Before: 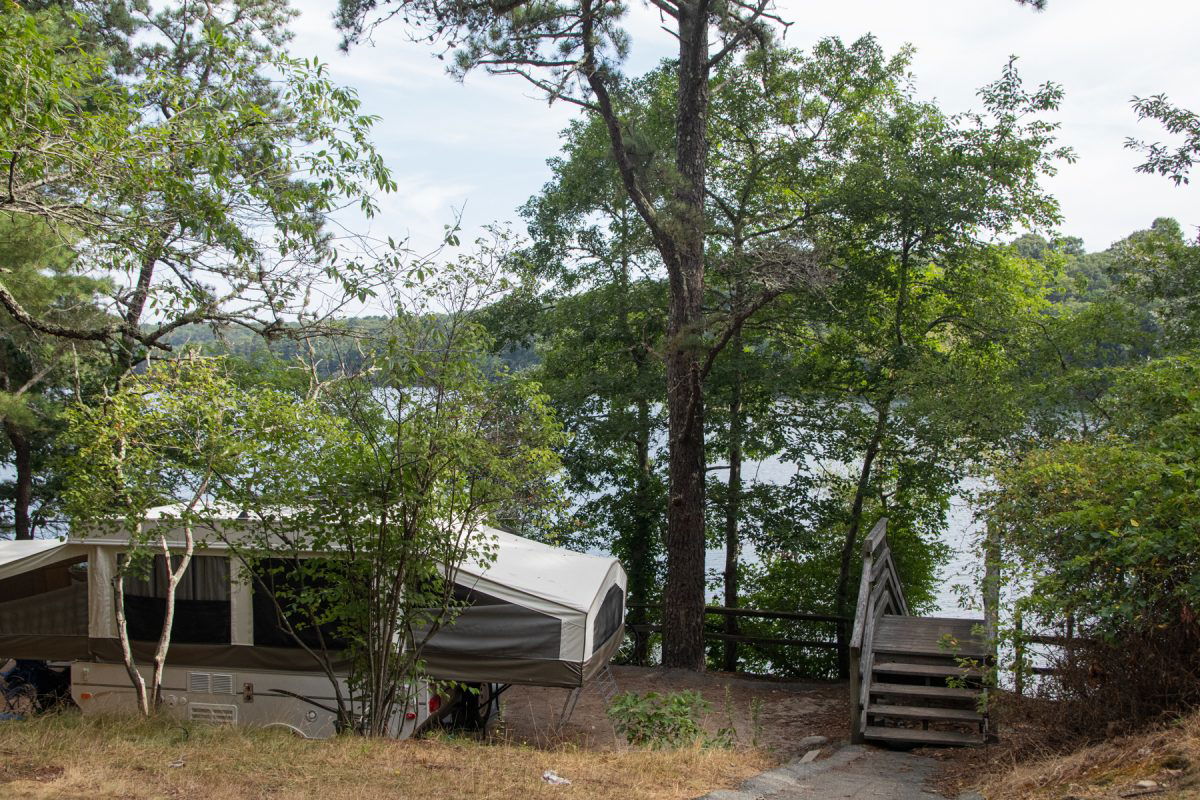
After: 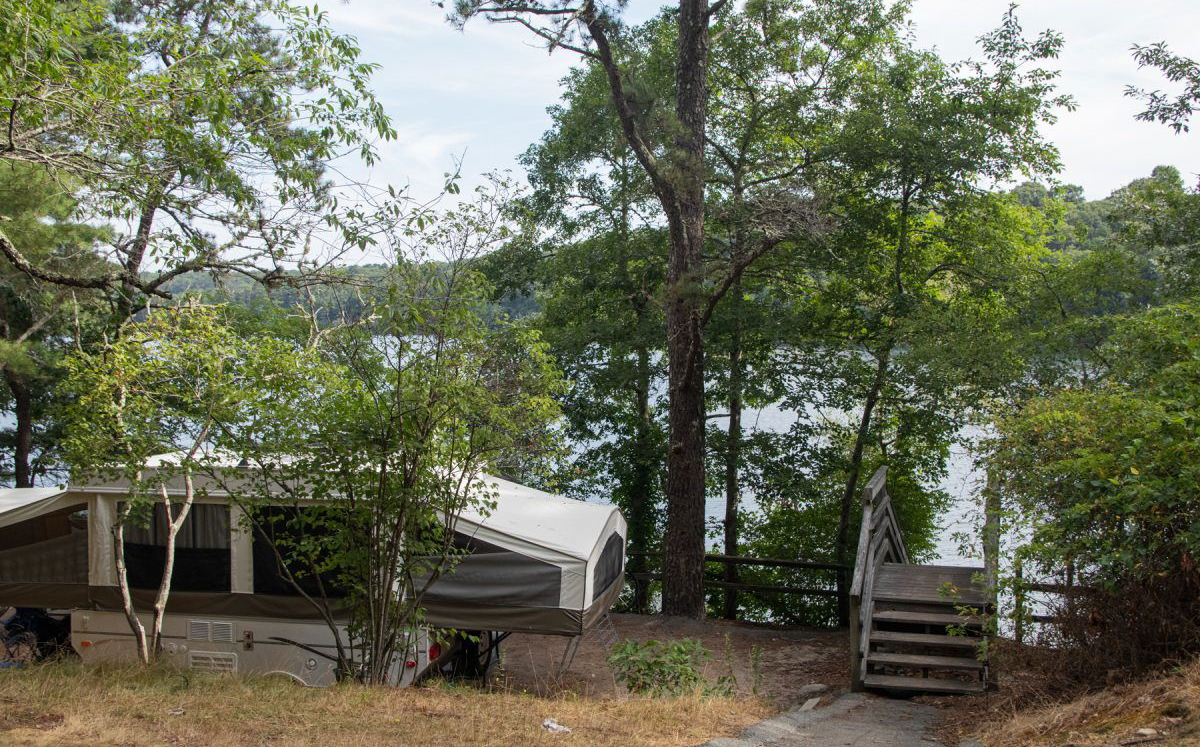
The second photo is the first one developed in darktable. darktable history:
crop and rotate: top 6.583%
